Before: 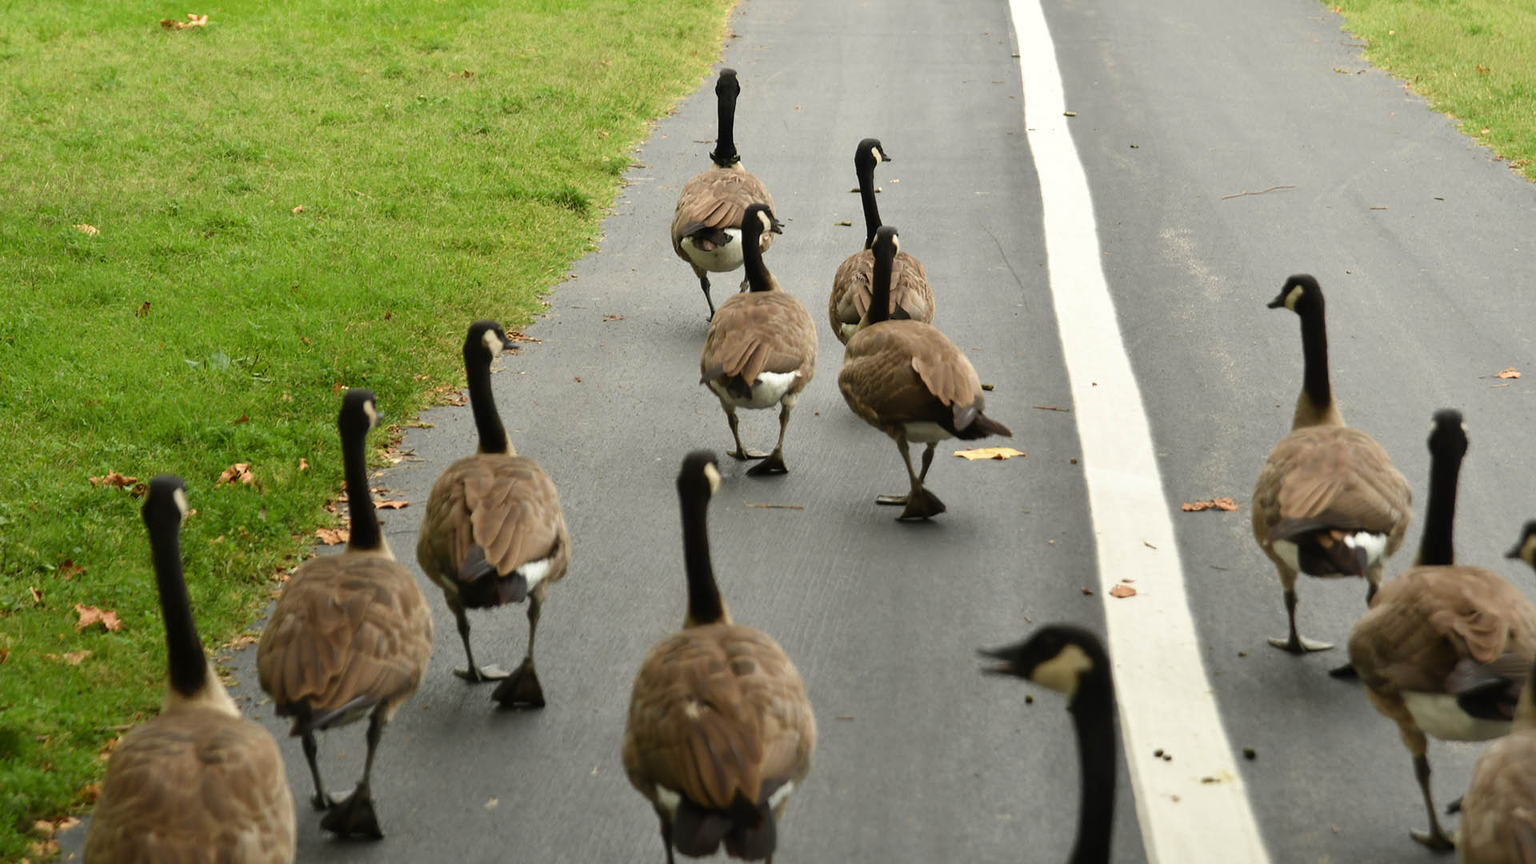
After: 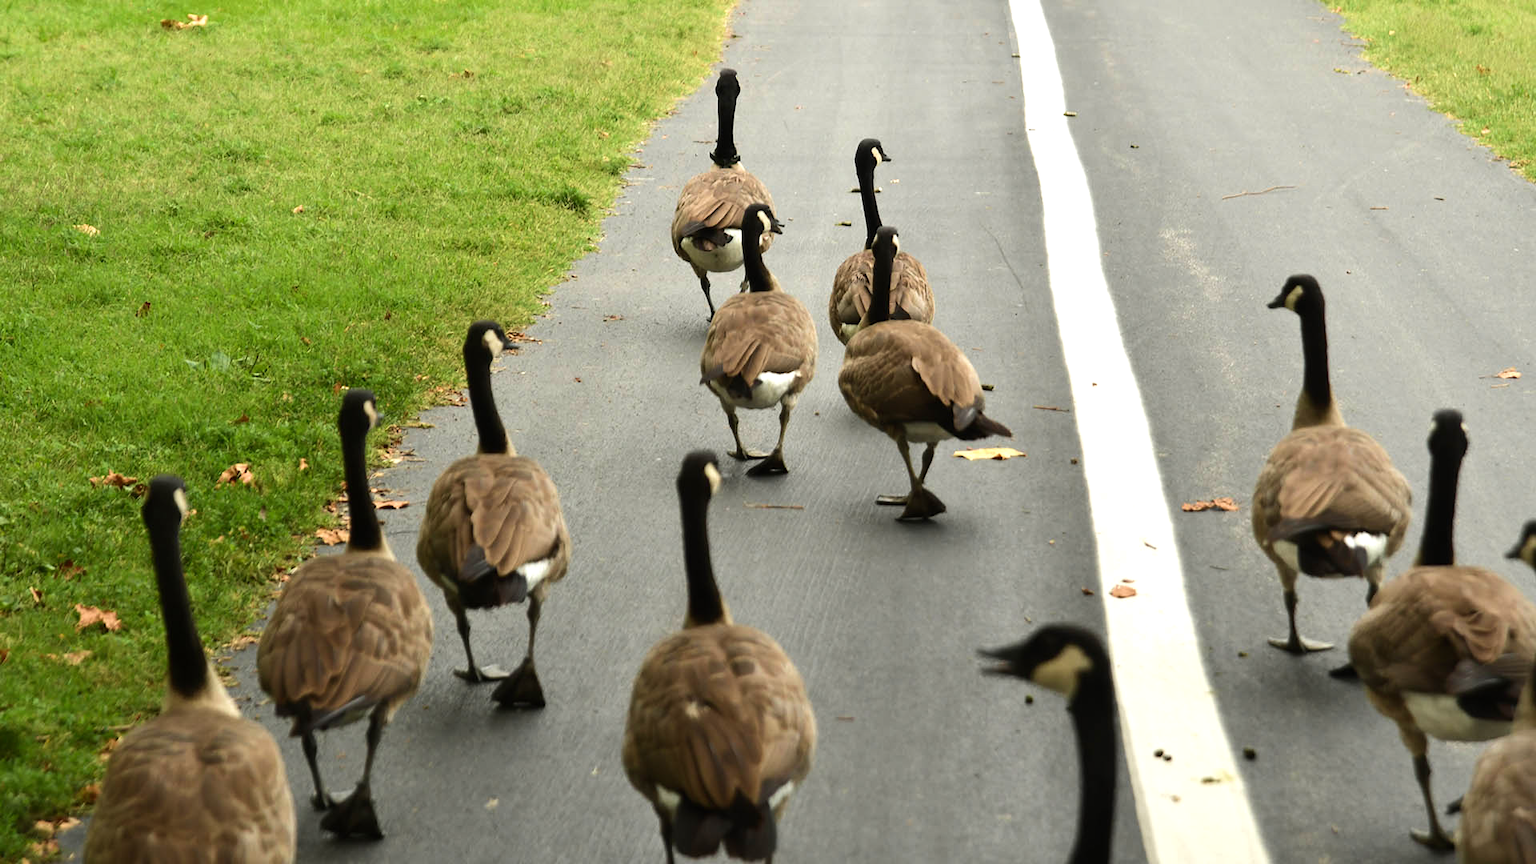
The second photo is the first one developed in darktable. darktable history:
velvia: strength 15%
tone equalizer: -8 EV -0.417 EV, -7 EV -0.389 EV, -6 EV -0.333 EV, -5 EV -0.222 EV, -3 EV 0.222 EV, -2 EV 0.333 EV, -1 EV 0.389 EV, +0 EV 0.417 EV, edges refinement/feathering 500, mask exposure compensation -1.57 EV, preserve details no
